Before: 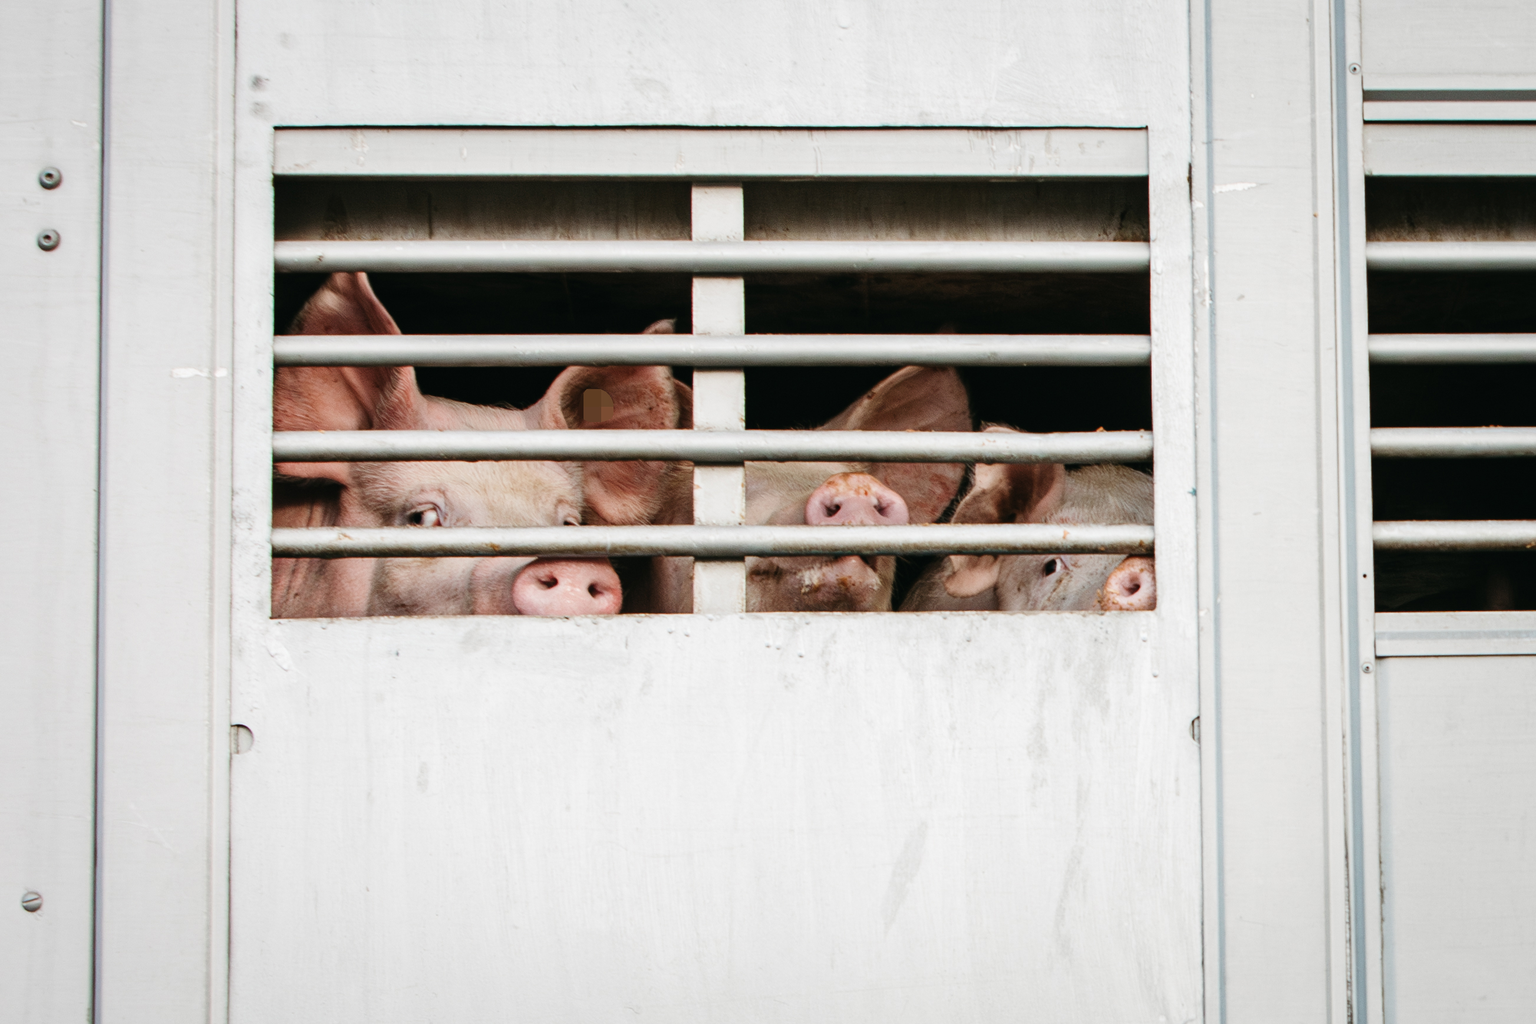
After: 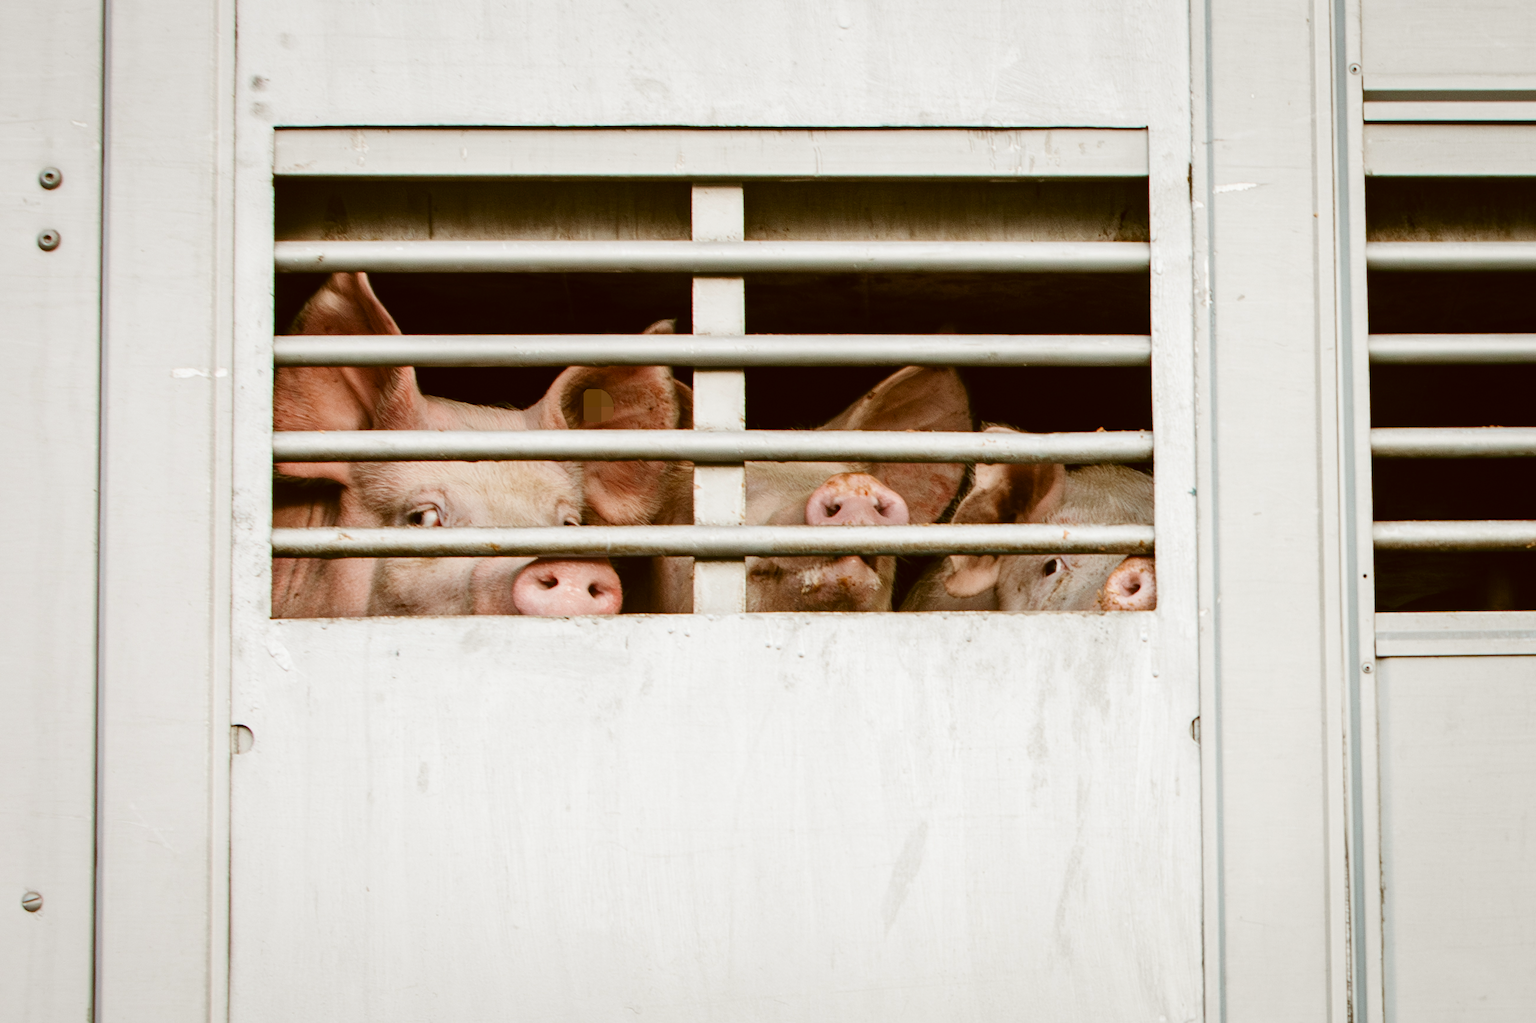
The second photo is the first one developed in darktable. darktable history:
color correction: highlights a* -0.459, highlights b* 0.173, shadows a* 4.81, shadows b* 20.2
